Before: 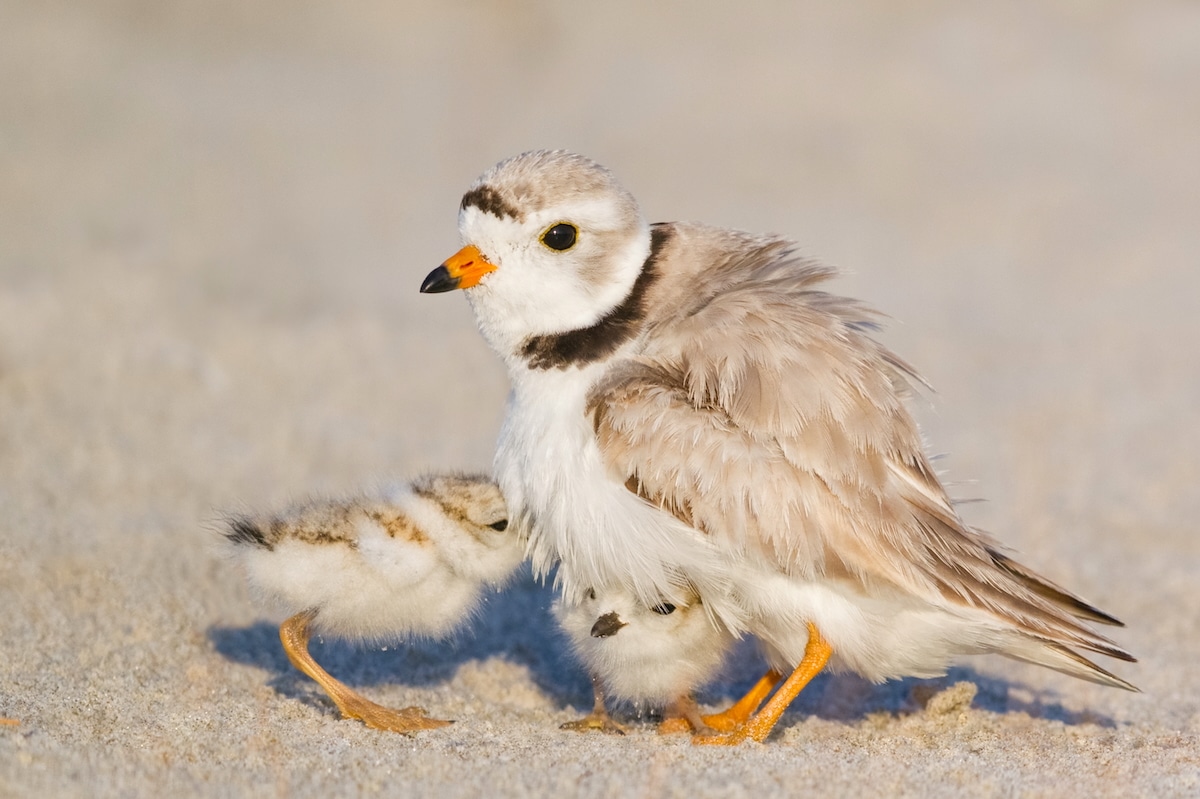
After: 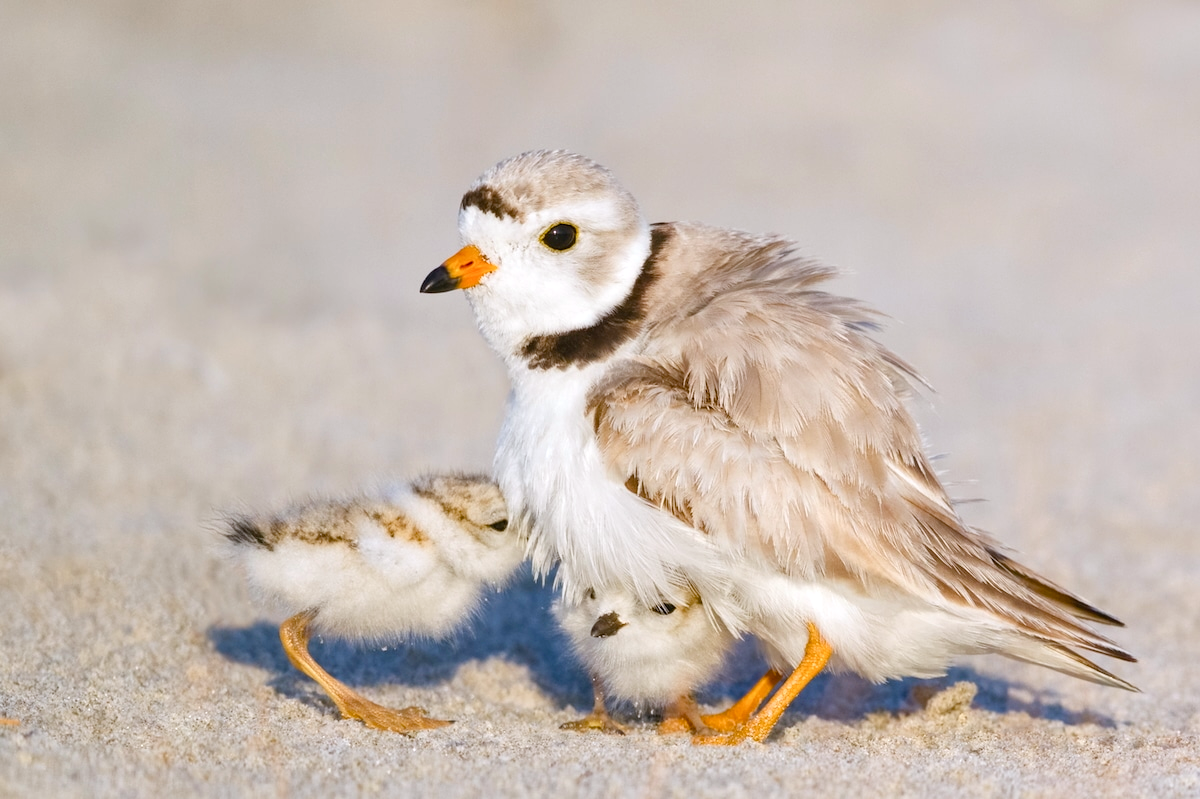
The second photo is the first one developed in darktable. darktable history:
color balance rgb: highlights gain › luminance 16.694%, highlights gain › chroma 2.946%, highlights gain › hue 261.86°, perceptual saturation grading › global saturation 20%, perceptual saturation grading › highlights -24.844%, perceptual saturation grading › shadows 25.578%
